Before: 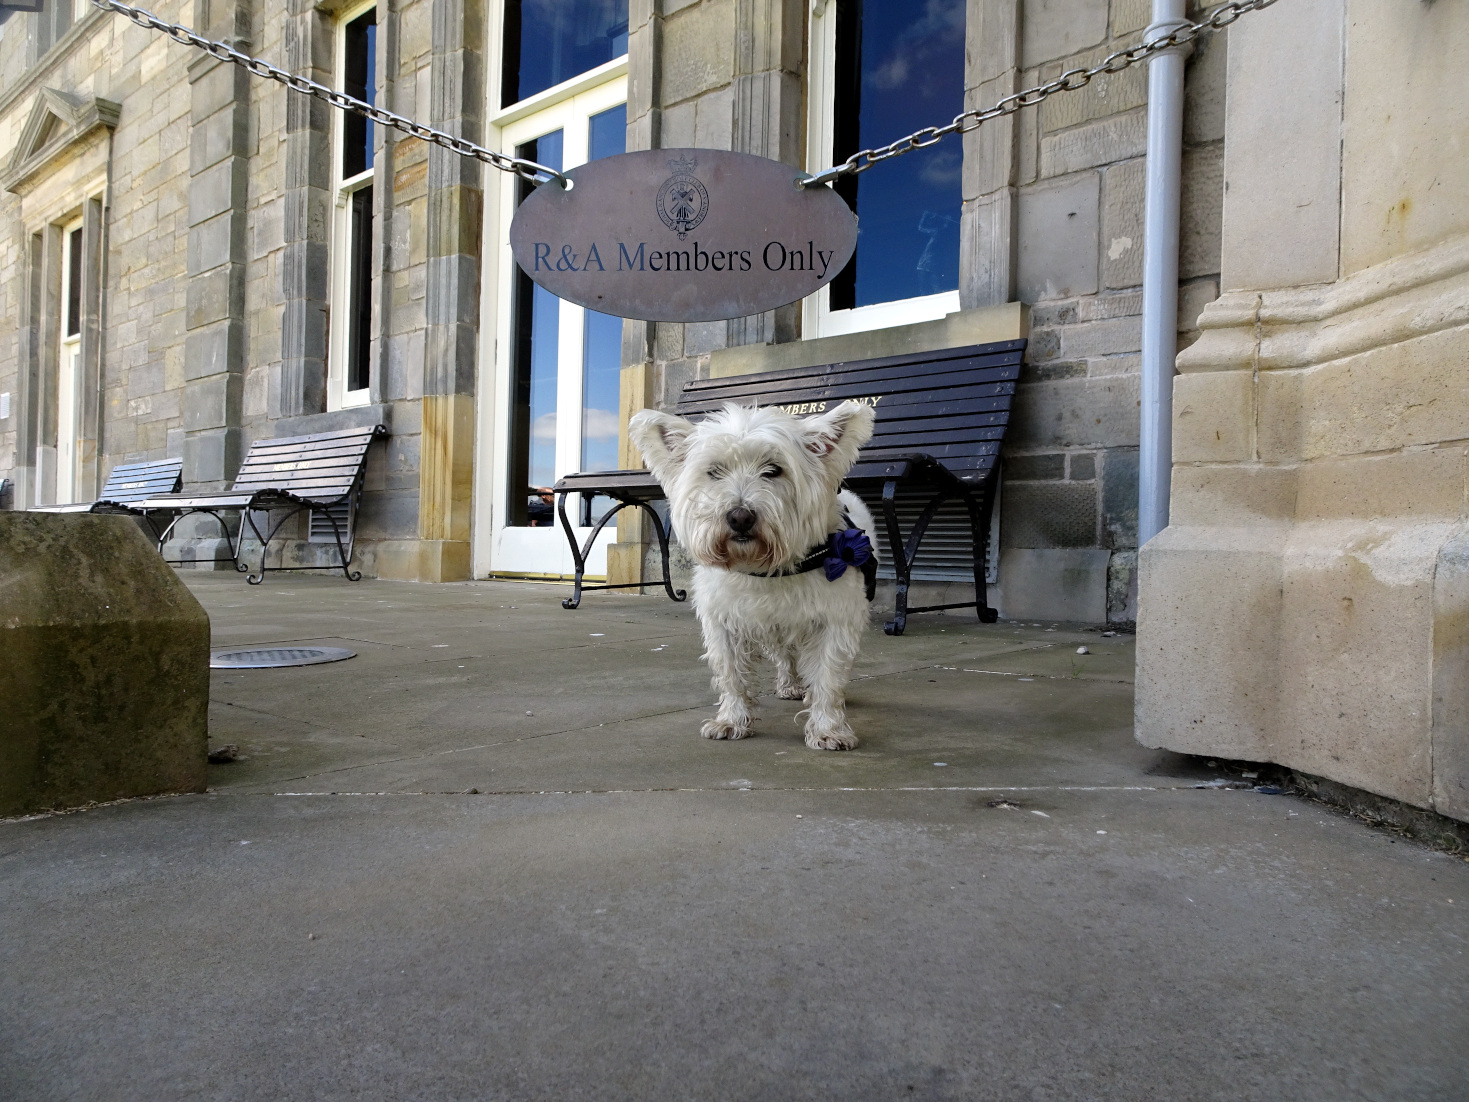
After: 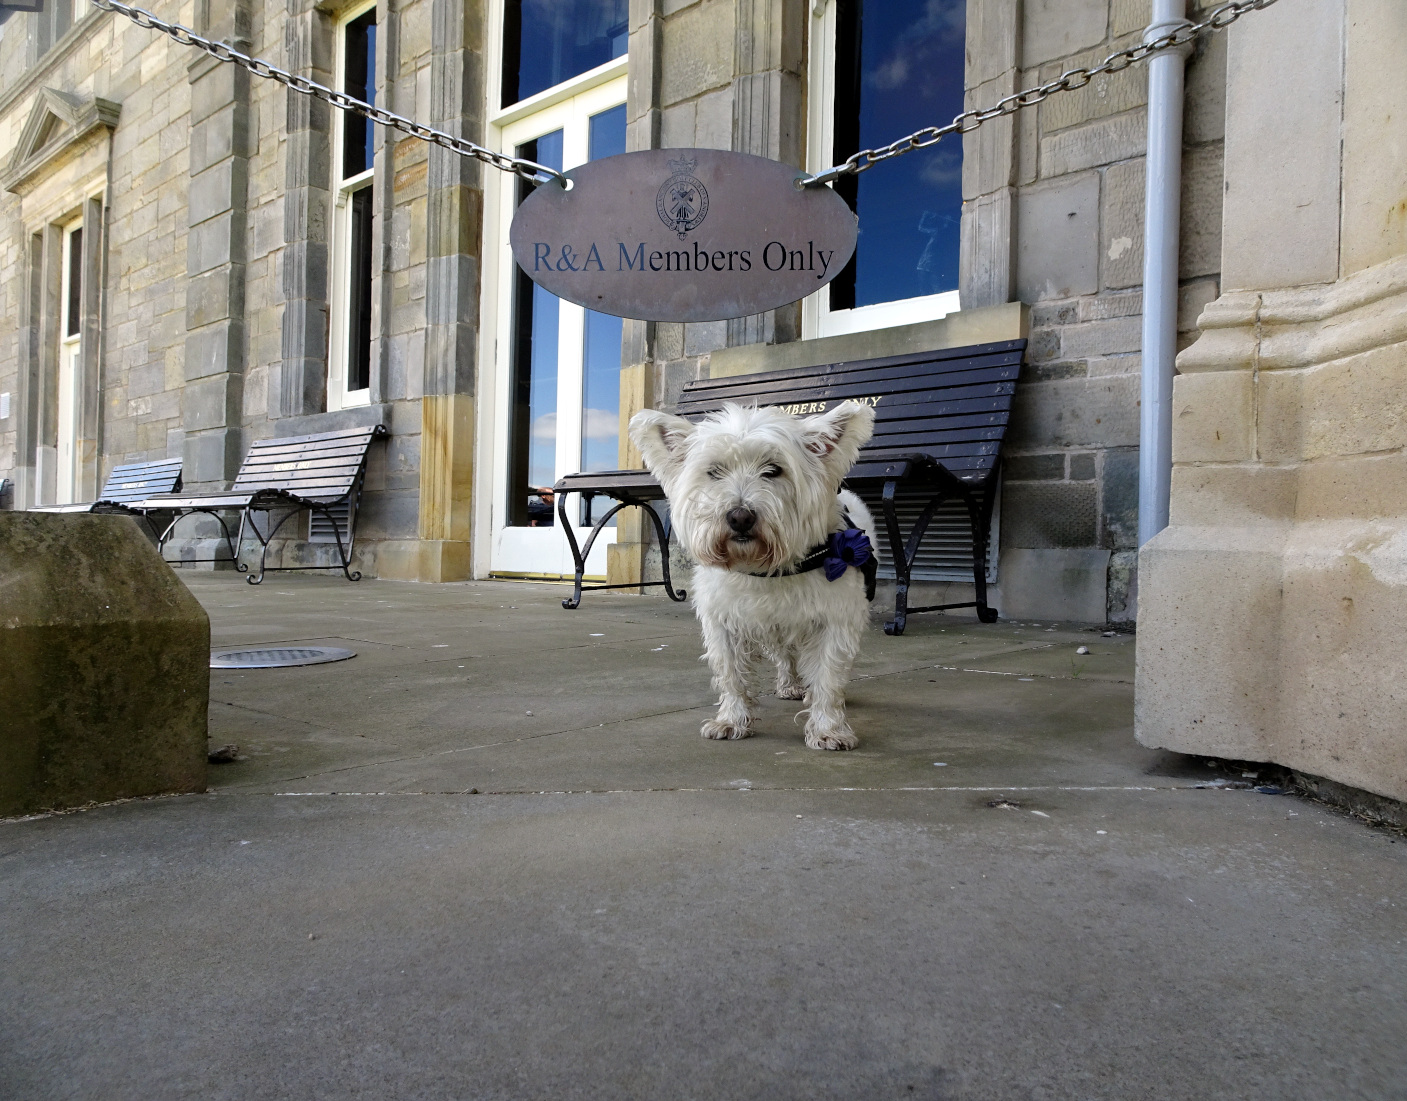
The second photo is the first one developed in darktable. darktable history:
crop: right 4.153%, bottom 0.018%
